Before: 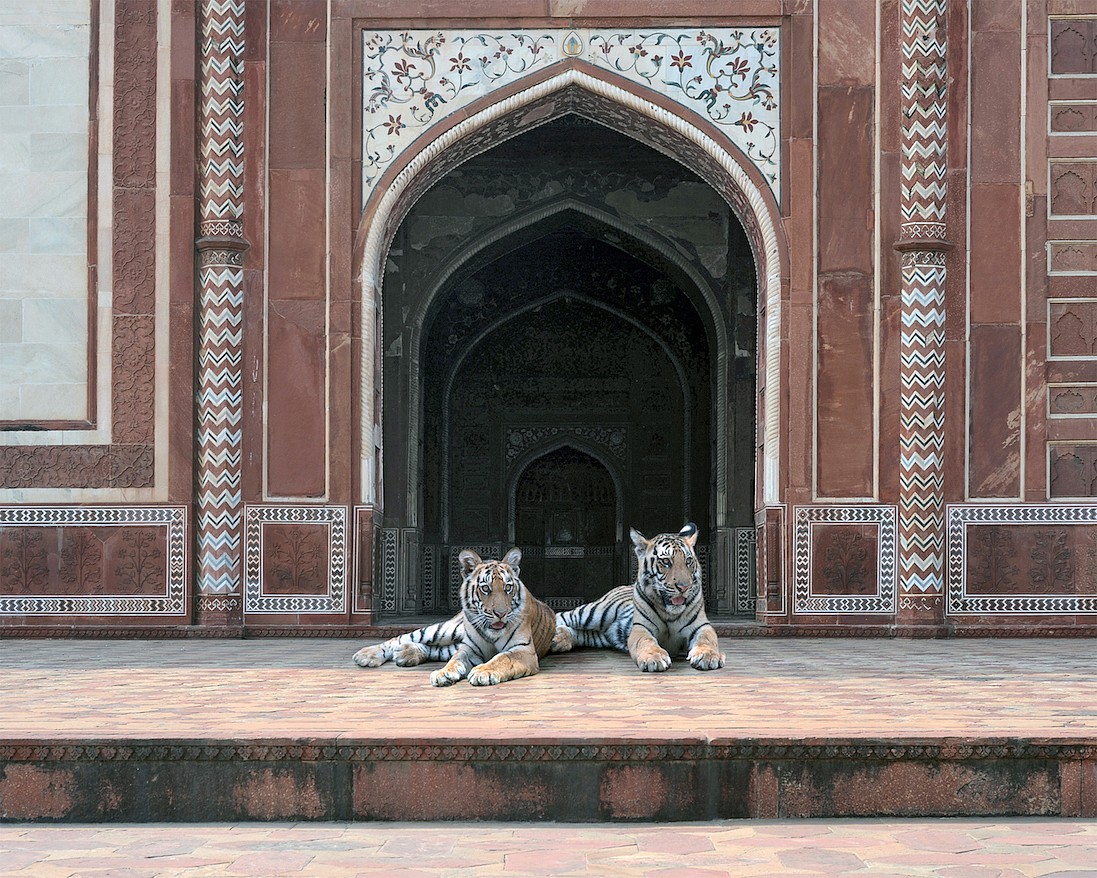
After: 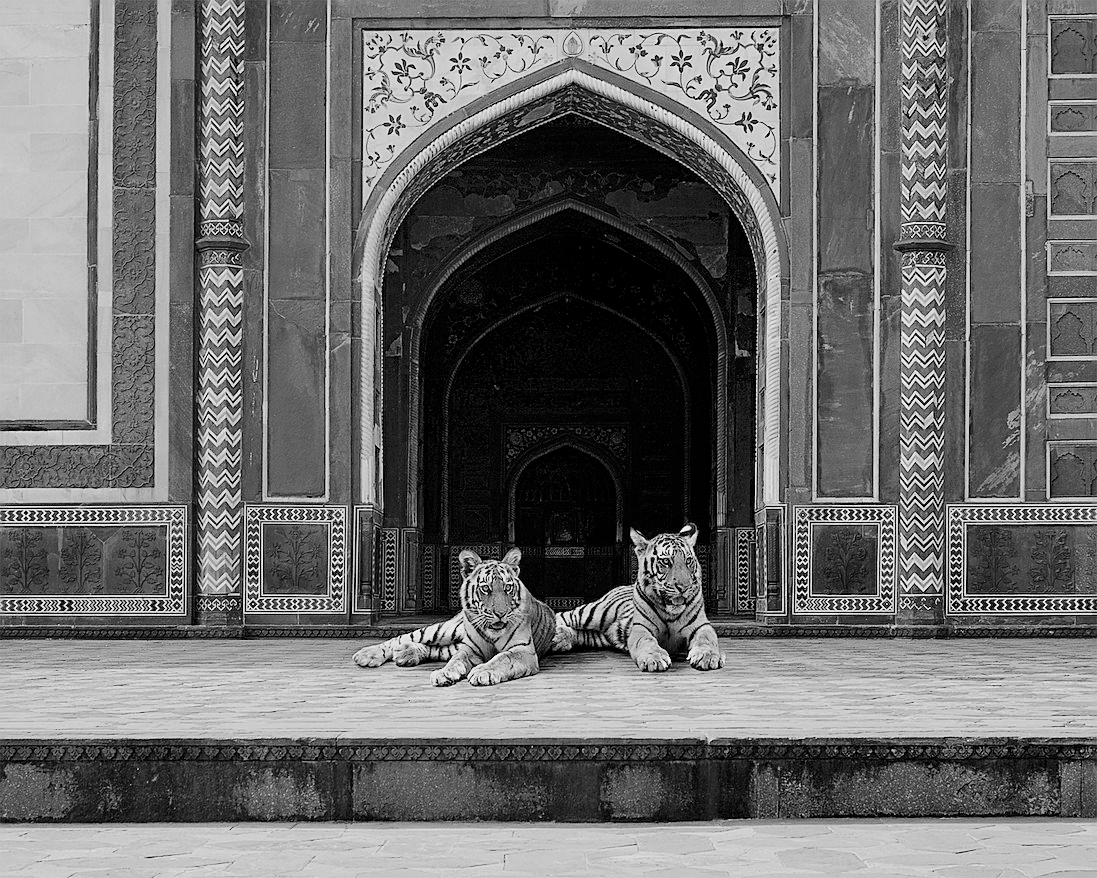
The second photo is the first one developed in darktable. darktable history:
filmic rgb: black relative exposure -5.08 EV, white relative exposure 3.49 EV, threshold 2.96 EV, hardness 3.19, contrast 1.2, highlights saturation mix -49.05%, preserve chrominance RGB euclidean norm, color science v5 (2021), contrast in shadows safe, contrast in highlights safe, enable highlight reconstruction true
sharpen: on, module defaults
